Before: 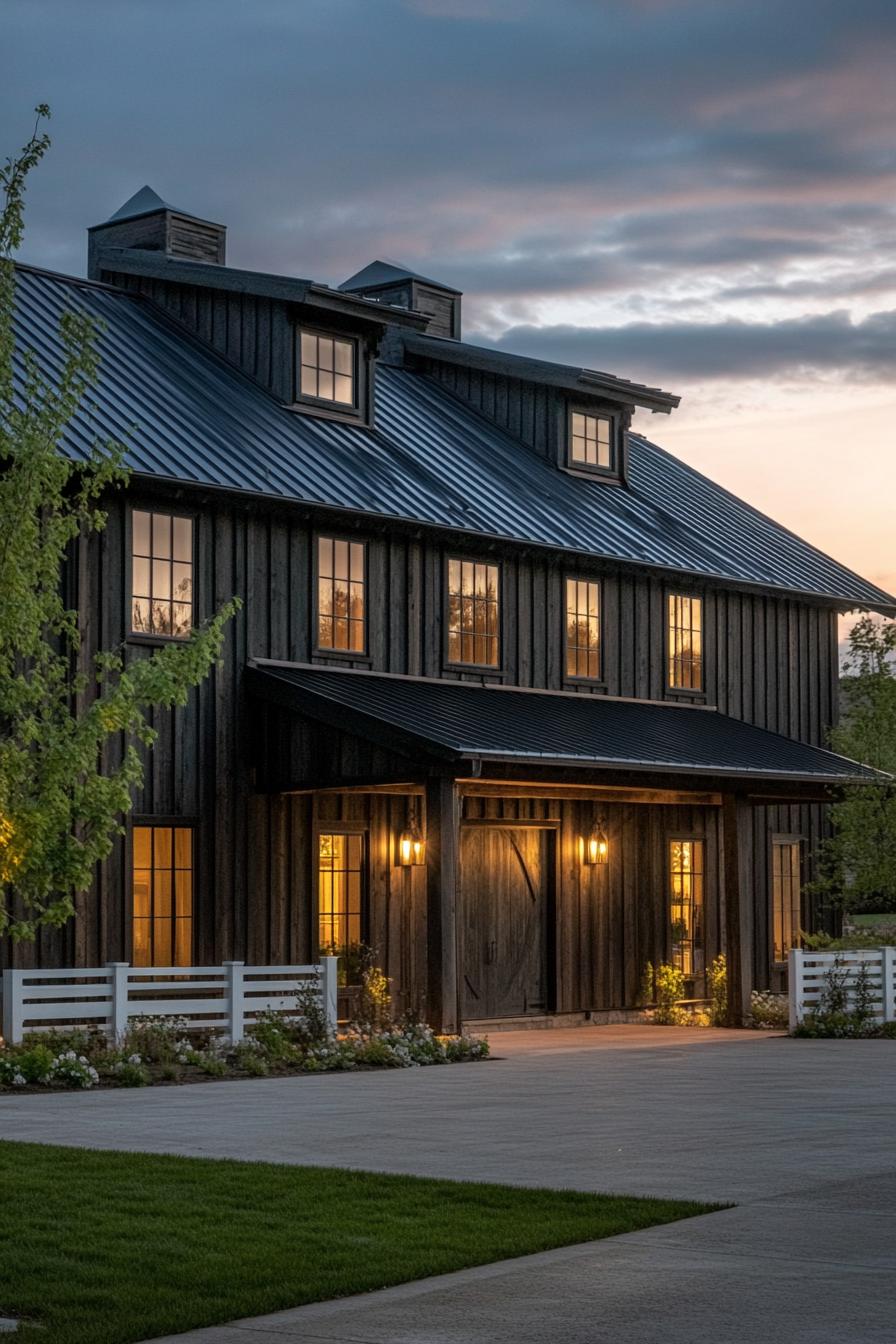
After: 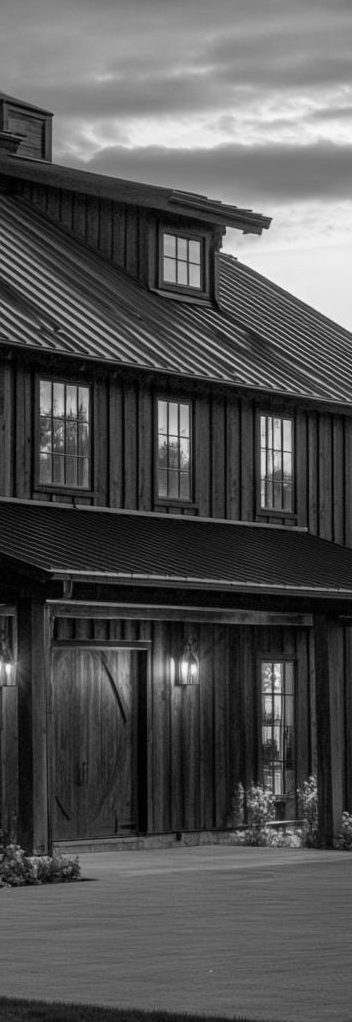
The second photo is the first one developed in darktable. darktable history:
crop: left 45.721%, top 13.393%, right 14.118%, bottom 10.01%
levels: levels [0, 0.492, 0.984]
color calibration: output gray [0.267, 0.423, 0.261, 0], illuminant same as pipeline (D50), adaptation none (bypass)
